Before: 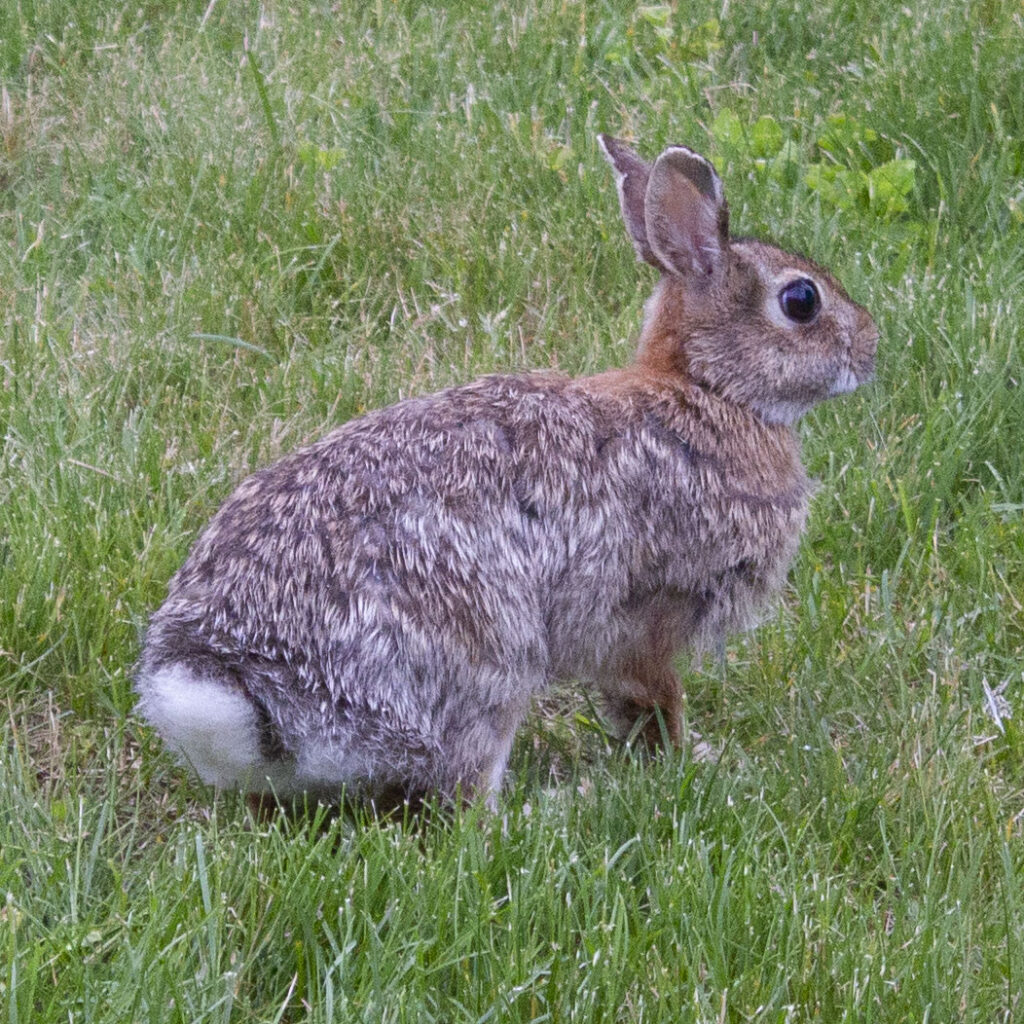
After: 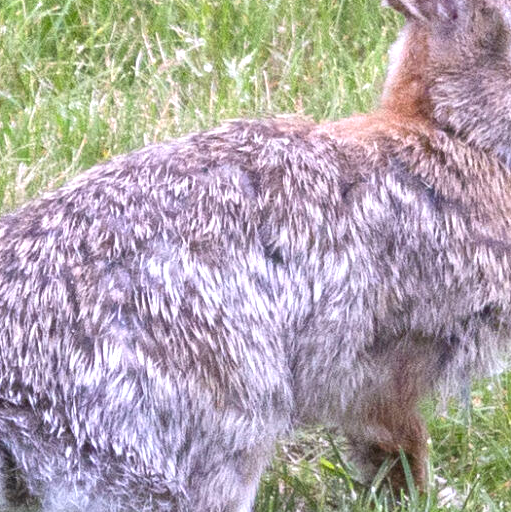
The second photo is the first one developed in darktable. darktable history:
exposure: black level correction 0, exposure 1 EV, compensate exposure bias true, compensate highlight preservation false
crop: left 25%, top 25%, right 25%, bottom 25%
